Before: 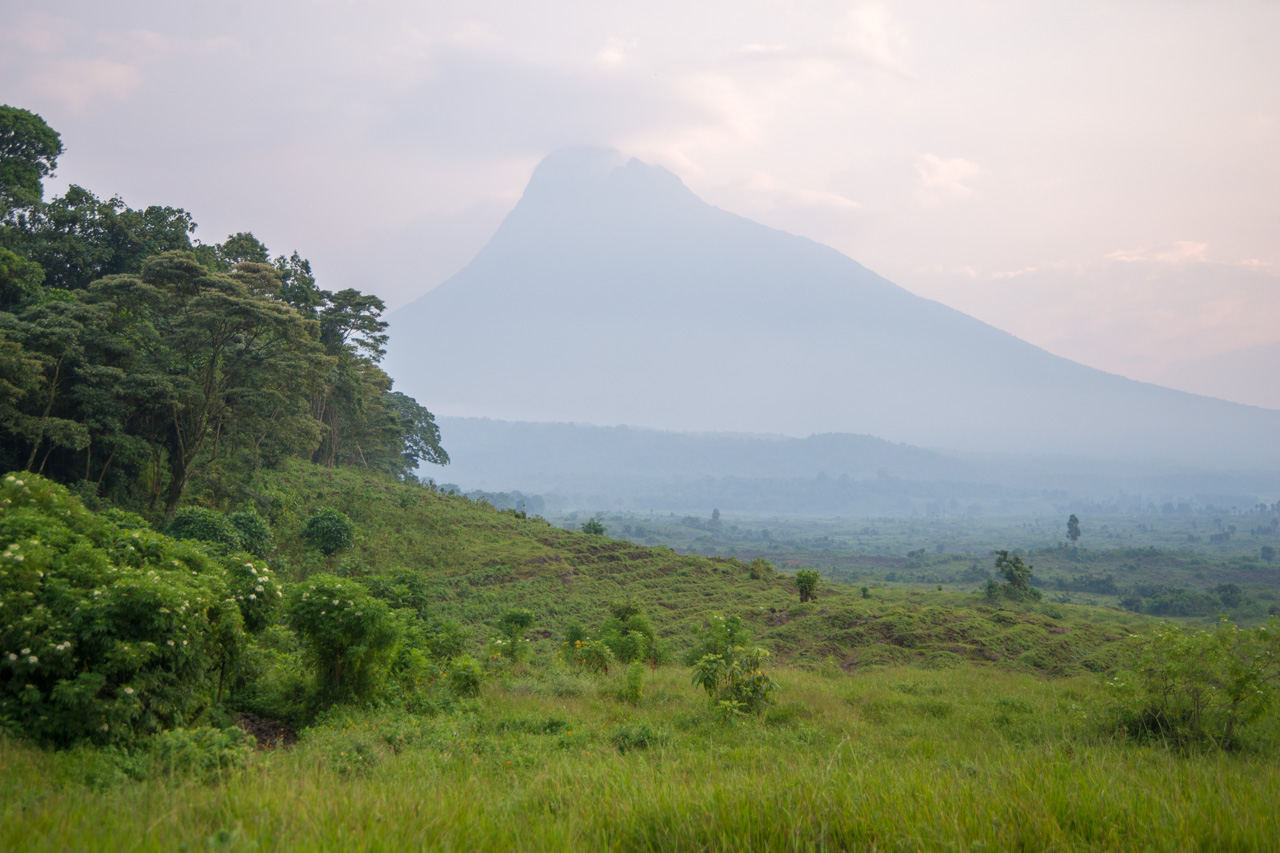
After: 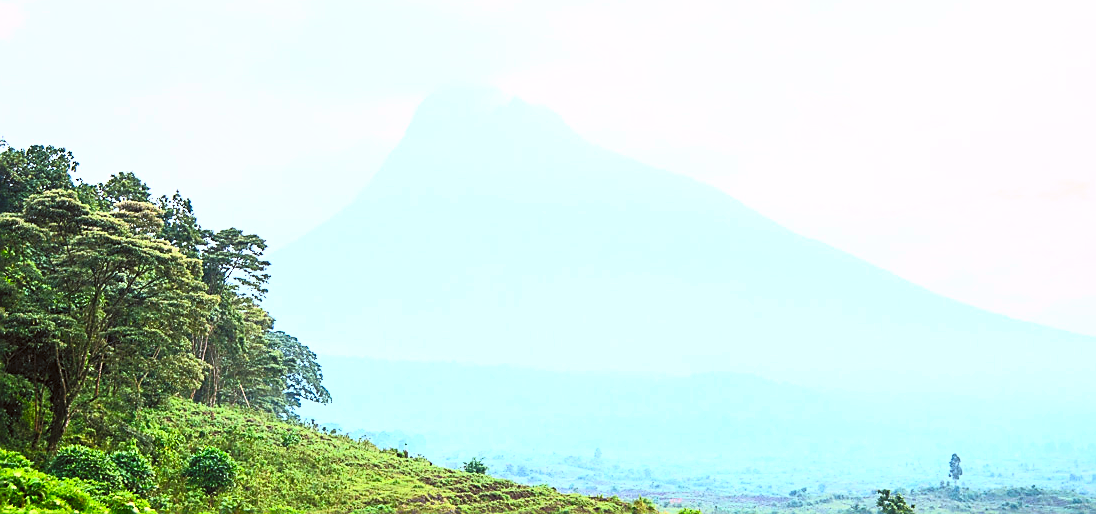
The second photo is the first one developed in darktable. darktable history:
filmic rgb: black relative exposure -7.58 EV, white relative exposure 4.66 EV, target black luminance 0%, hardness 3.51, latitude 50.48%, contrast 1.025, highlights saturation mix 9.04%, shadows ↔ highlights balance -0.188%
color correction: highlights a* -3.5, highlights b* -6.92, shadows a* 3, shadows b* 5.37
color balance rgb: linear chroma grading › mid-tones 7.989%, perceptual saturation grading › global saturation -0.102%
sharpen: radius 1.408, amount 1.235, threshold 0.723
crop and rotate: left 9.295%, top 7.281%, right 5.037%, bottom 32.394%
contrast brightness saturation: contrast 0.985, brightness 0.987, saturation 0.982
exposure: exposure 0.219 EV, compensate highlight preservation false
local contrast: mode bilateral grid, contrast 19, coarseness 50, detail 121%, midtone range 0.2
